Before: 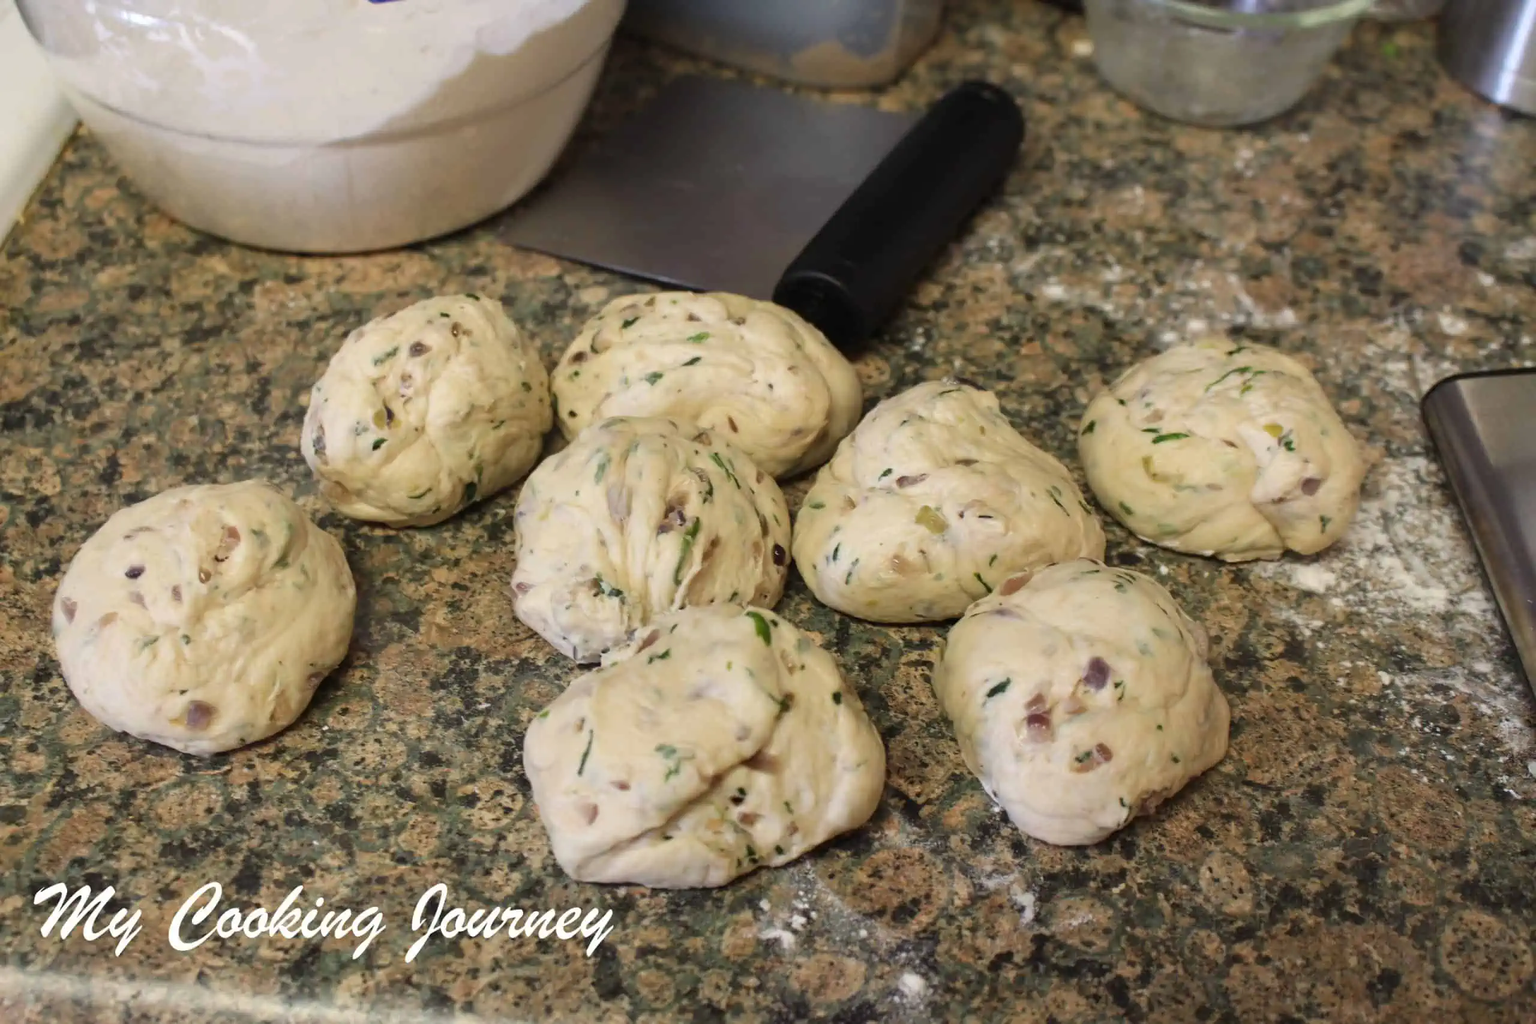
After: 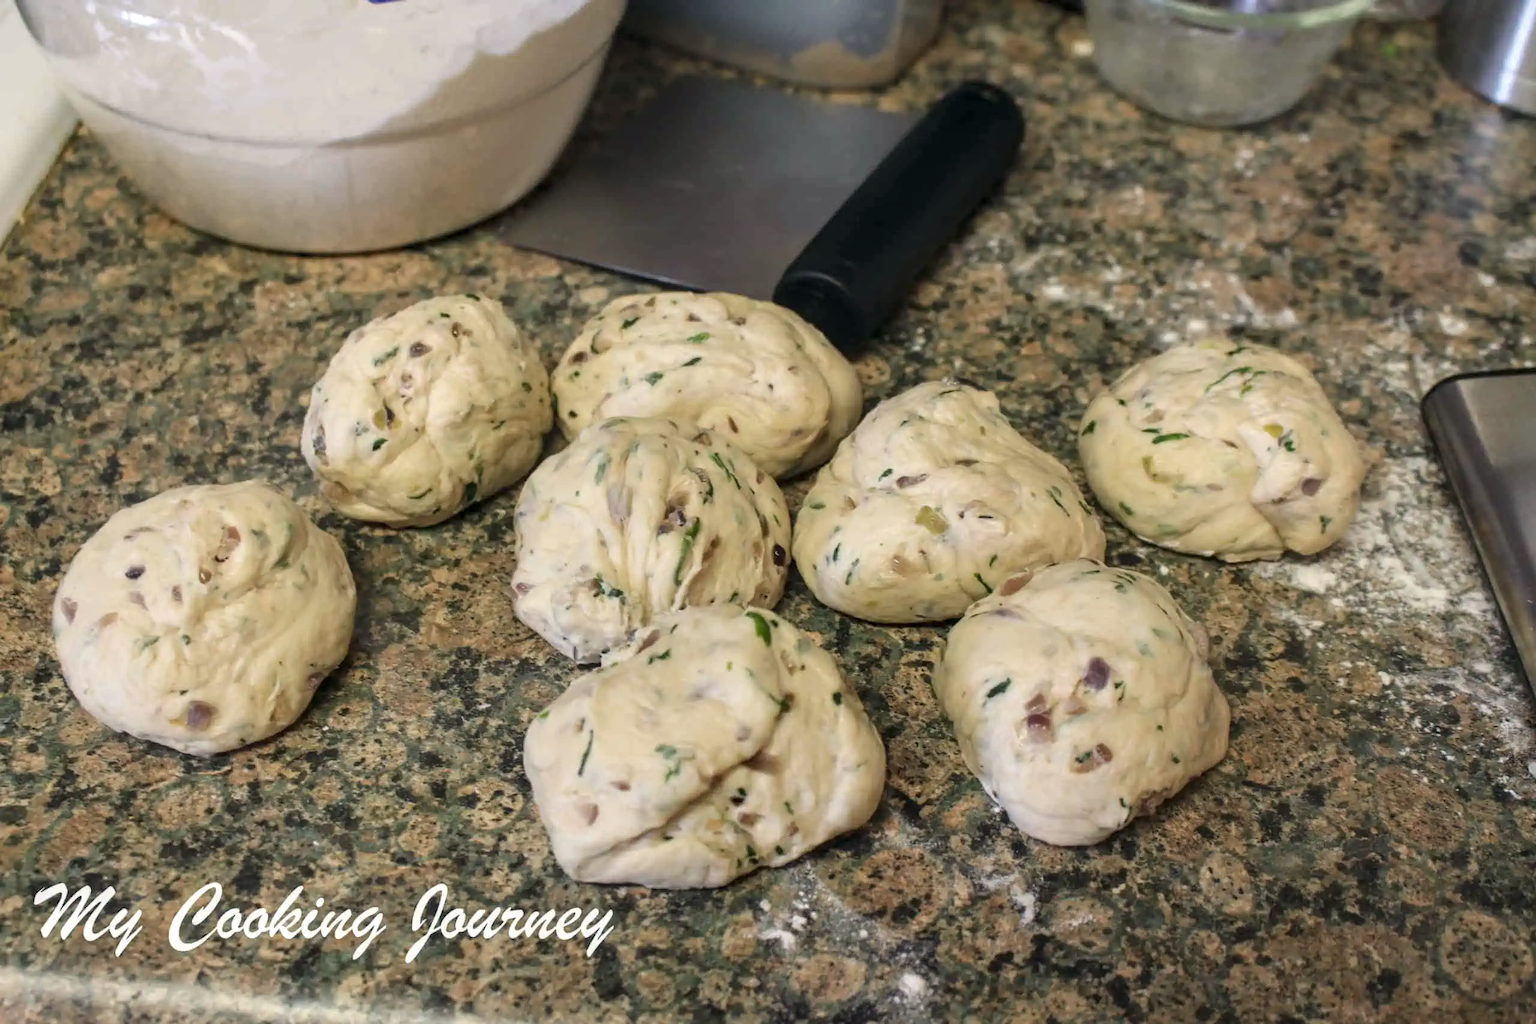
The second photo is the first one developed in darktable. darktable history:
local contrast: on, module defaults
color balance: mode lift, gamma, gain (sRGB), lift [1, 1, 1.022, 1.026]
